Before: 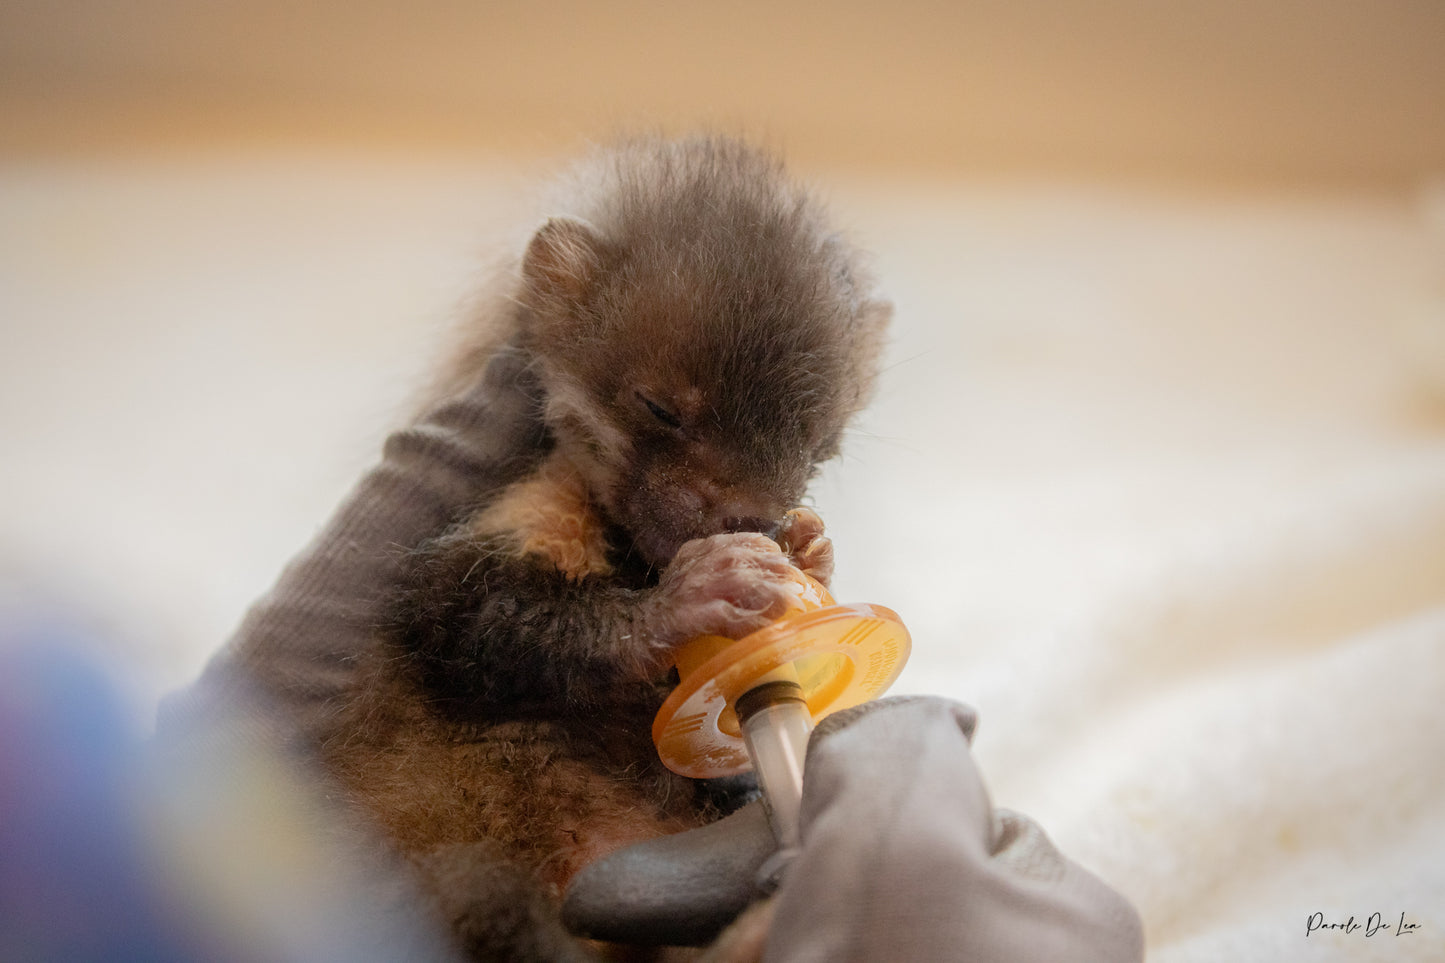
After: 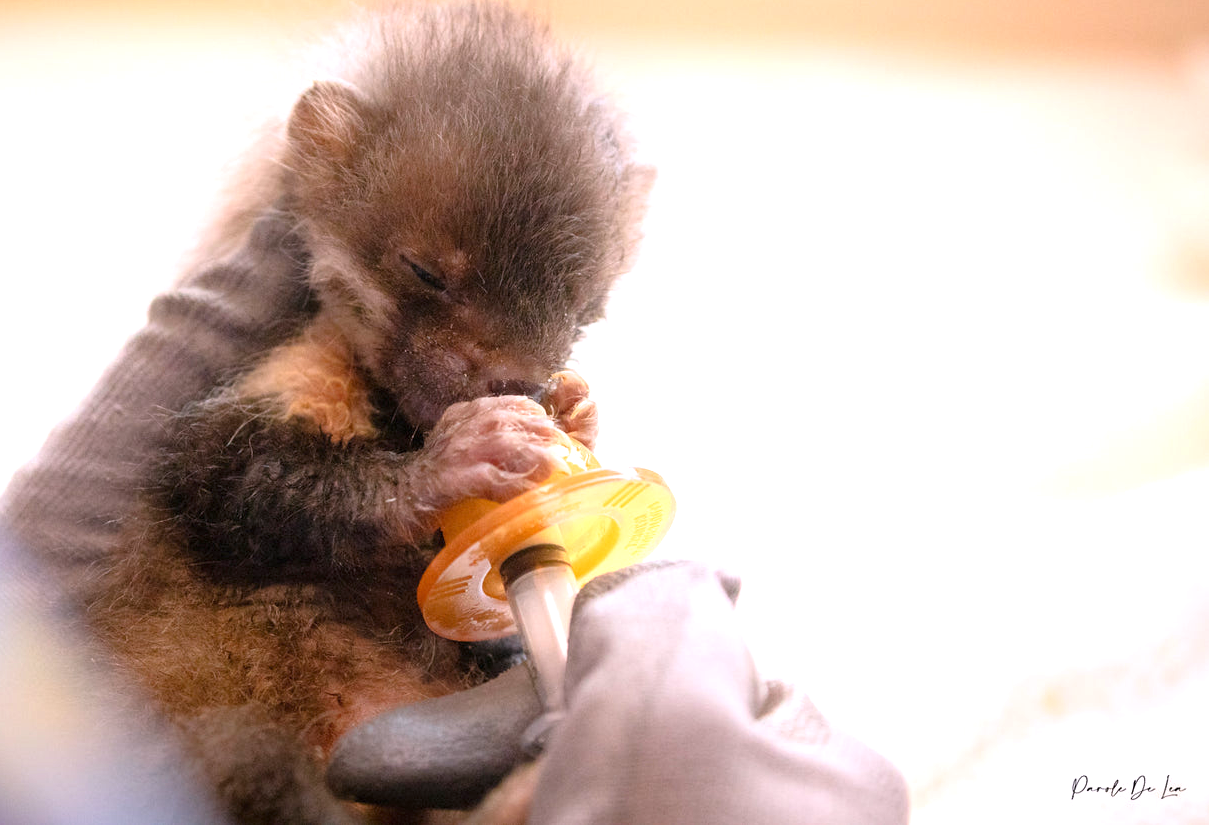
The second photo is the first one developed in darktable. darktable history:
crop: left 16.315%, top 14.246%
white balance: red 1.05, blue 1.072
exposure: exposure 0.921 EV, compensate highlight preservation false
